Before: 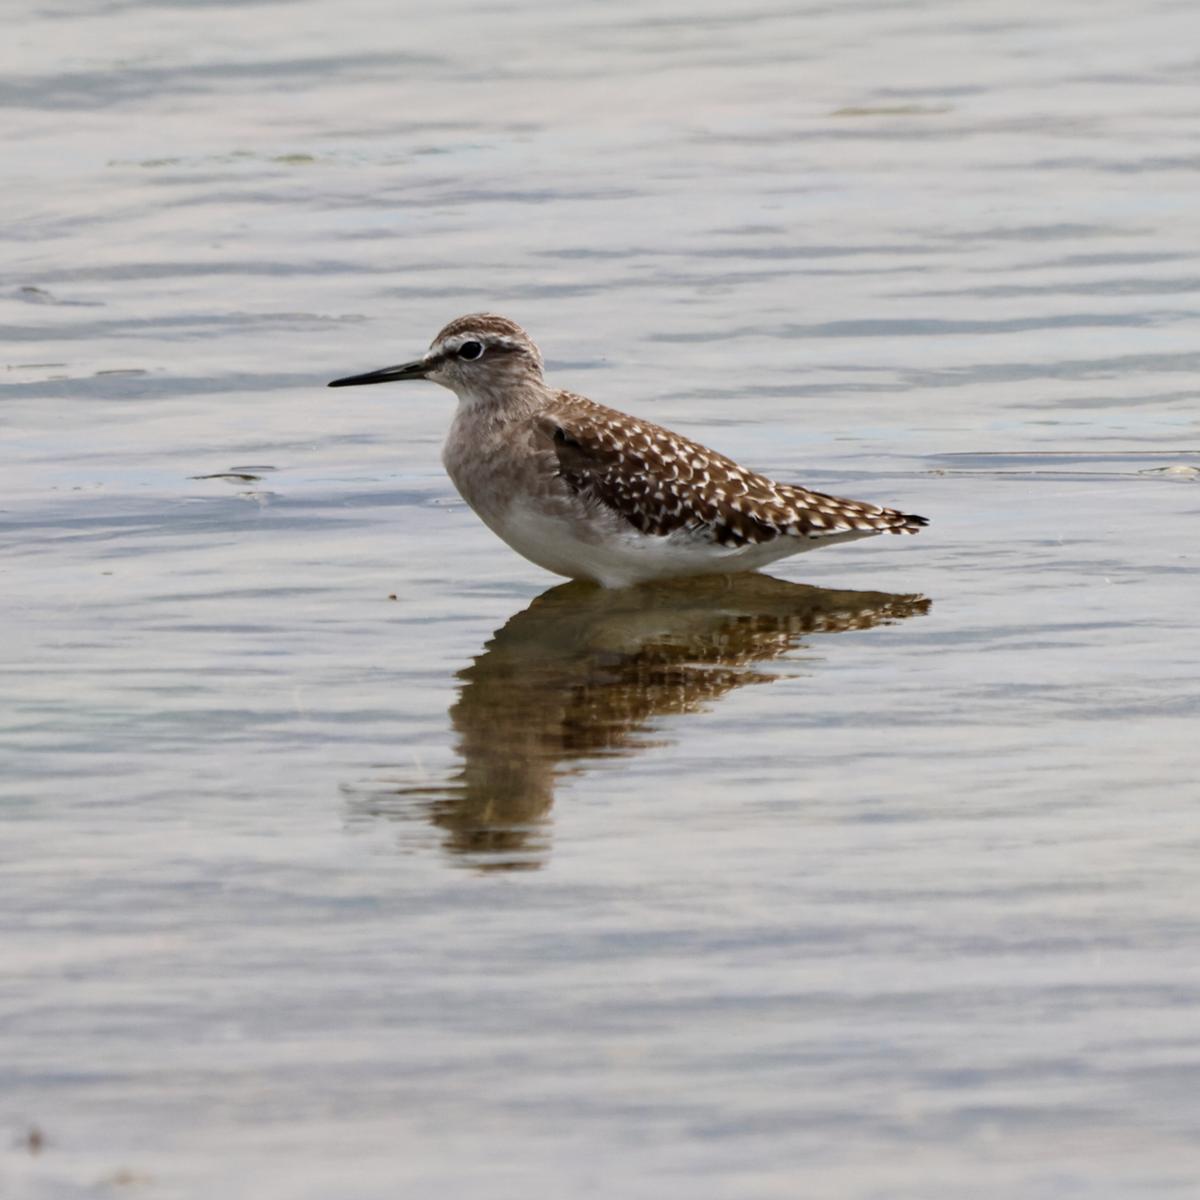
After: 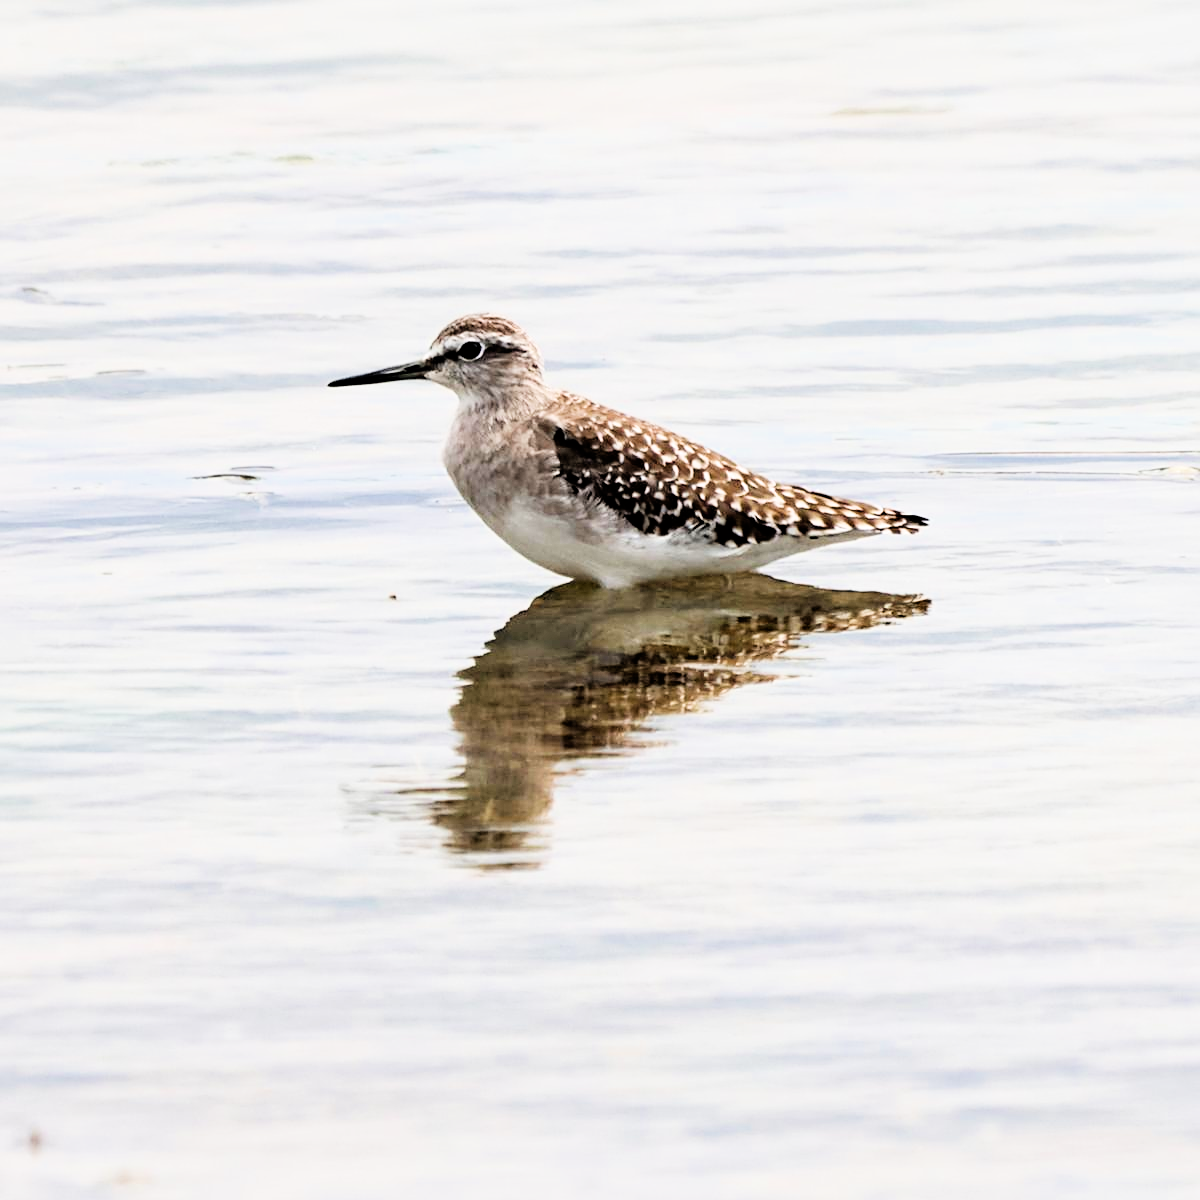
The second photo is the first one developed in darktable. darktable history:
exposure: black level correction 0, exposure 1.099 EV, compensate highlight preservation false
filmic rgb: black relative exposure -5.03 EV, white relative exposure 4 EV, threshold 5.98 EV, hardness 2.88, contrast 1.3, enable highlight reconstruction true
sharpen: on, module defaults
tone equalizer: -8 EV -0.379 EV, -7 EV -0.366 EV, -6 EV -0.328 EV, -5 EV -0.236 EV, -3 EV 0.218 EV, -2 EV 0.334 EV, -1 EV 0.366 EV, +0 EV 0.419 EV
